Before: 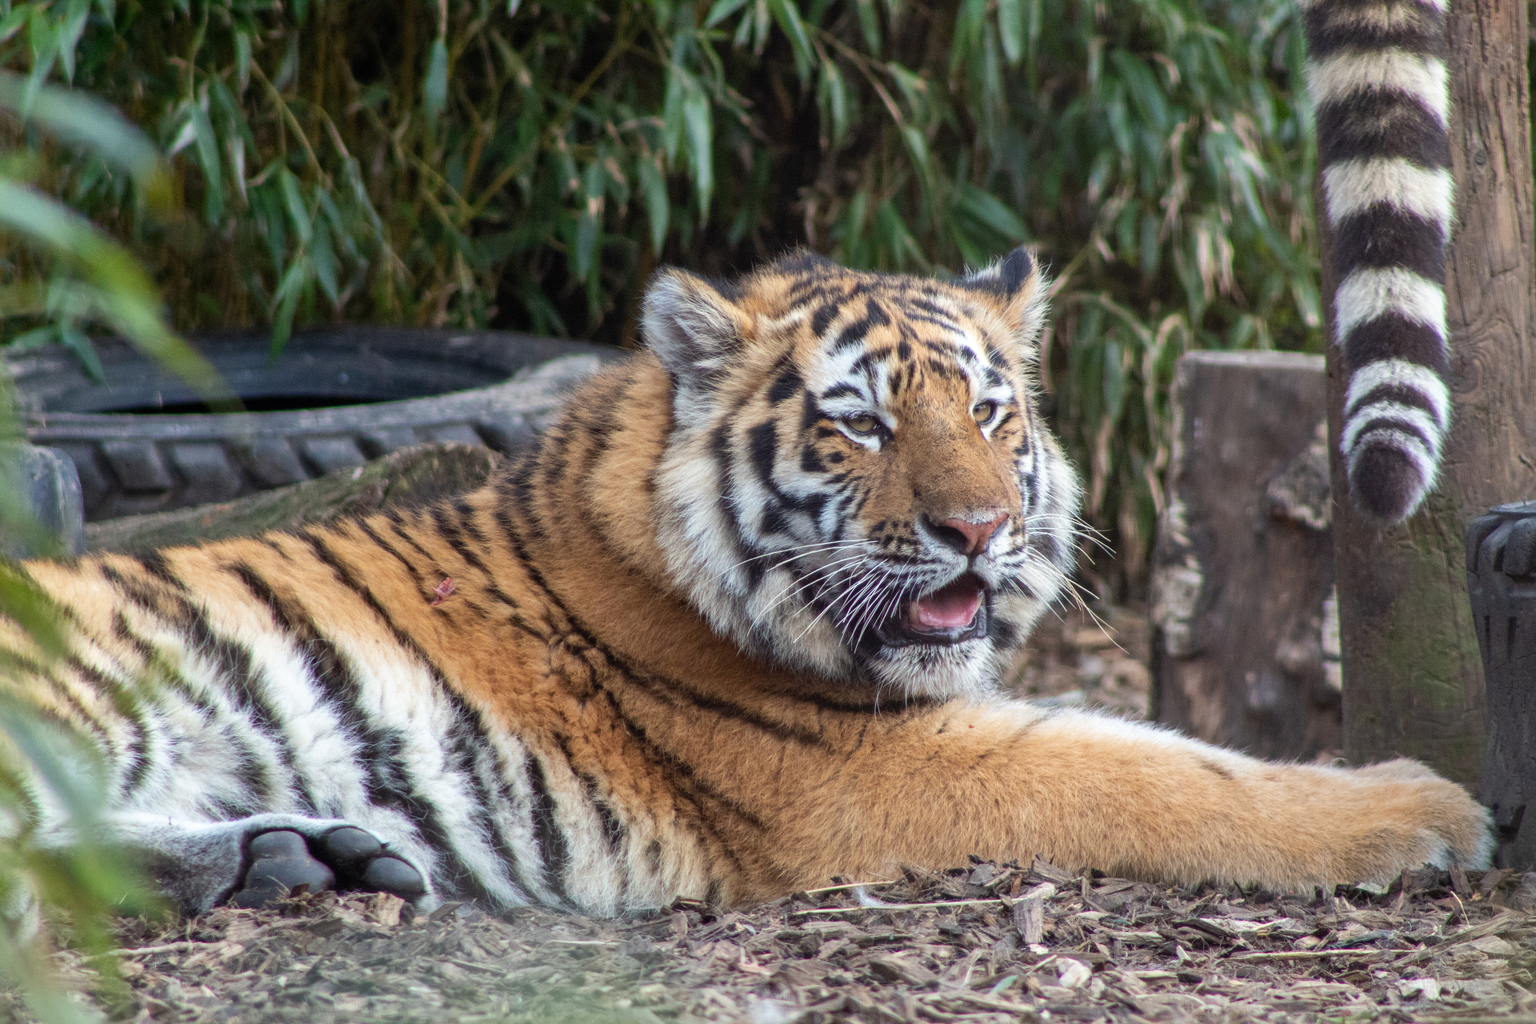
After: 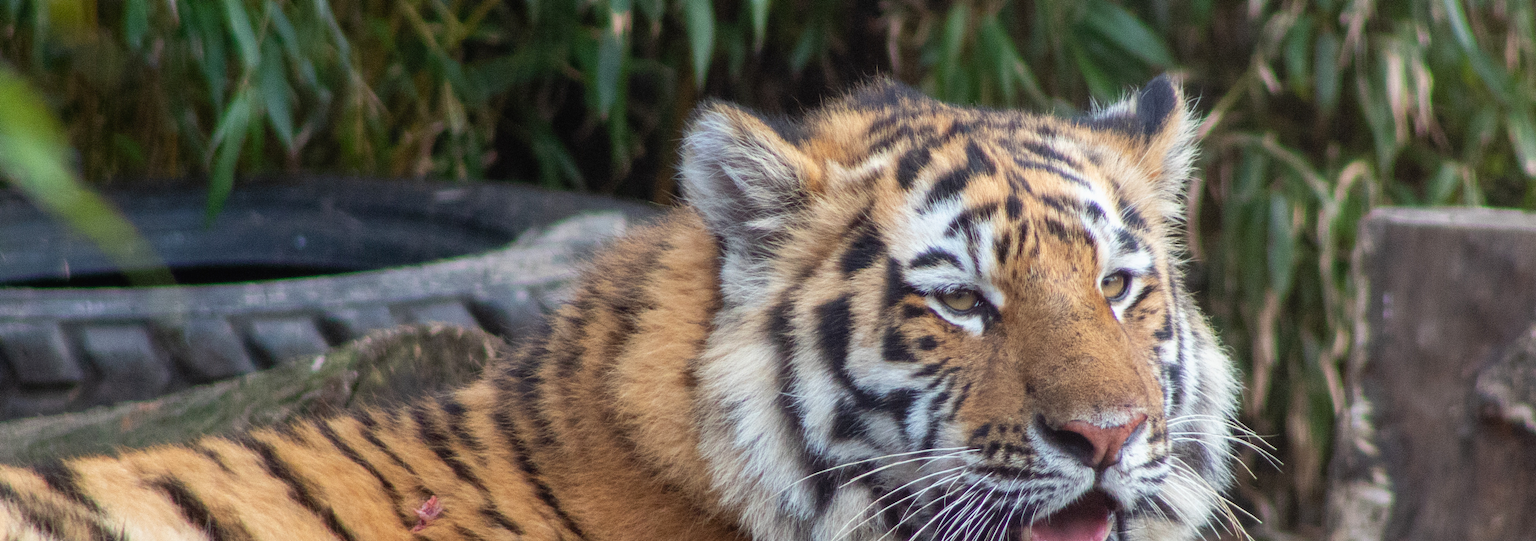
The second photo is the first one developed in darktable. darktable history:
local contrast: mode bilateral grid, contrast 100, coarseness 100, detail 91%, midtone range 0.2
crop: left 7.036%, top 18.398%, right 14.379%, bottom 40.043%
contrast brightness saturation: contrast 0.04, saturation 0.07
